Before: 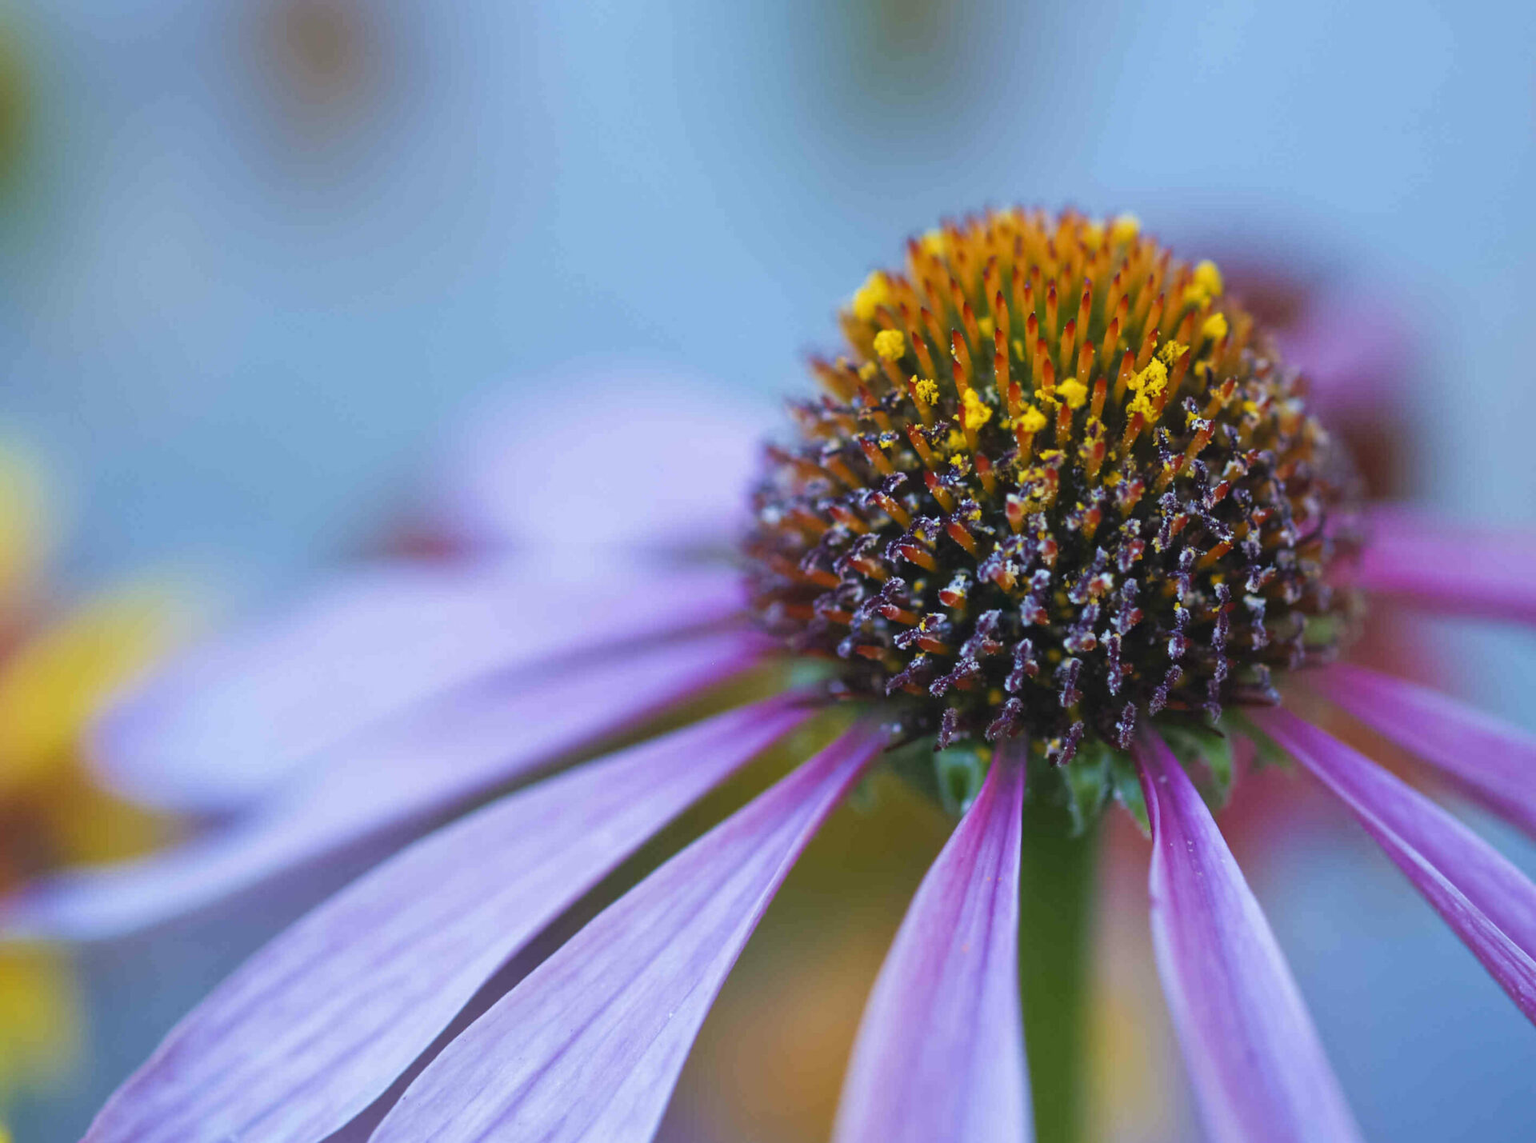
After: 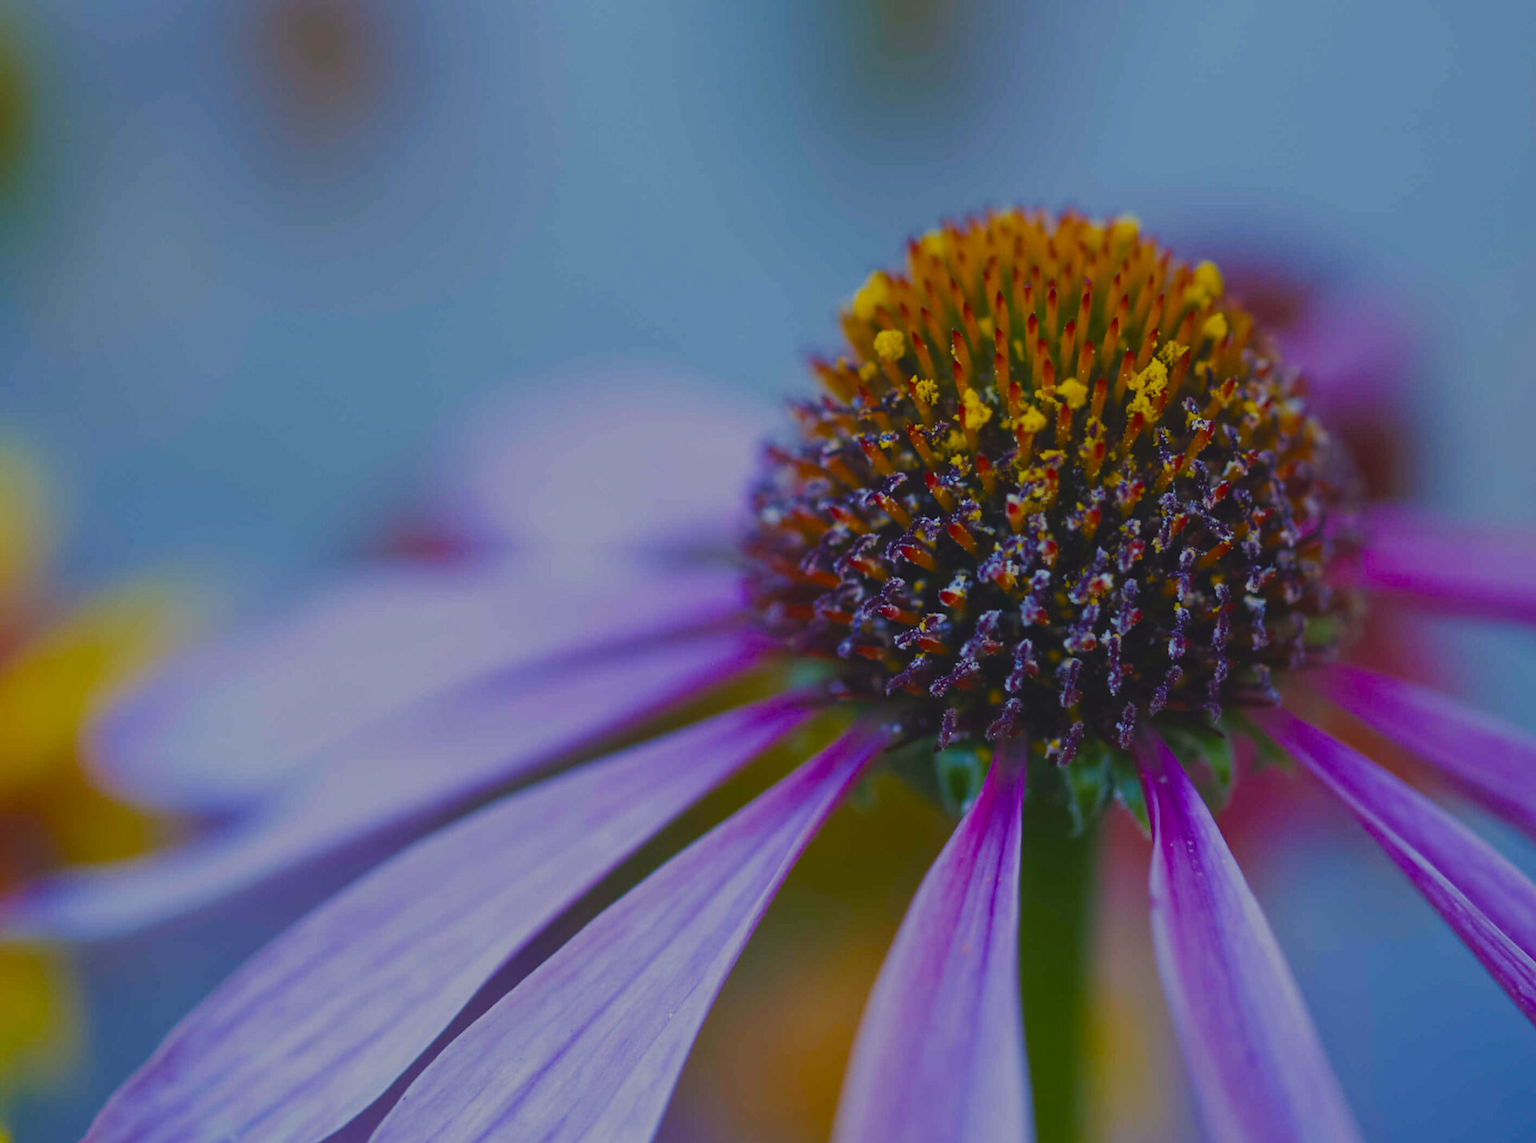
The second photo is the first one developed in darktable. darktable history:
exposure: exposure -1 EV, compensate highlight preservation false
color balance rgb: shadows lift › chroma 3%, shadows lift › hue 280.8°, power › hue 330°, highlights gain › chroma 3%, highlights gain › hue 75.6°, global offset › luminance 0.7%, perceptual saturation grading › global saturation 20%, perceptual saturation grading › highlights -25%, perceptual saturation grading › shadows 50%, global vibrance 20.33%
